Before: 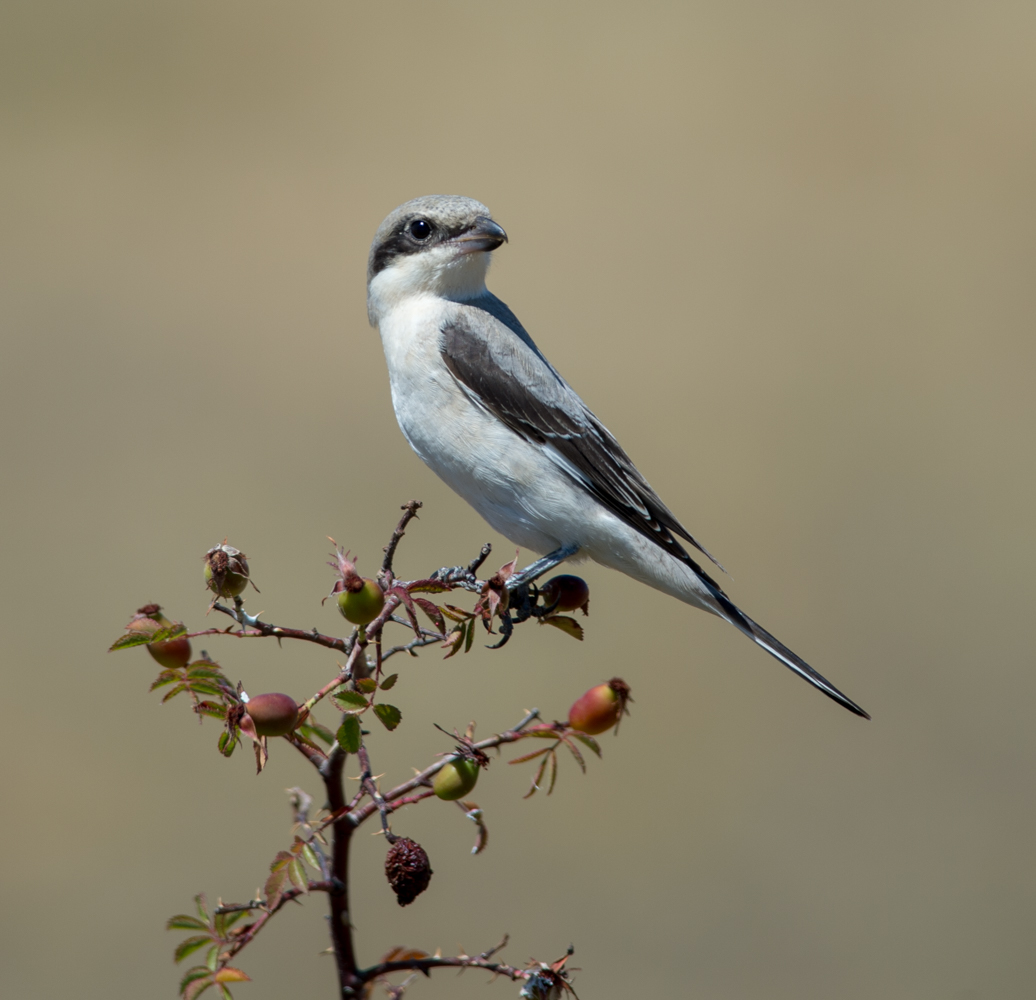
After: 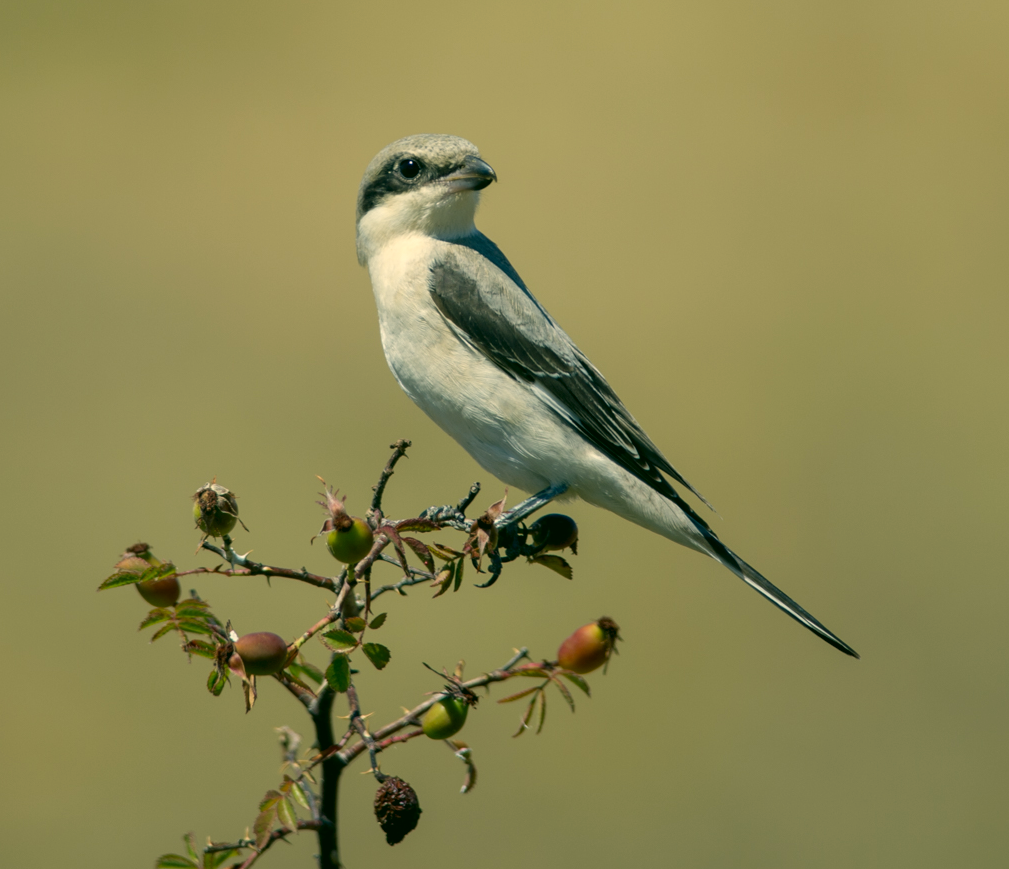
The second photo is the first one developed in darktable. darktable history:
crop: left 1.079%, top 6.163%, right 1.436%, bottom 6.888%
color correction: highlights a* 4.98, highlights b* 24.78, shadows a* -16.12, shadows b* 3.94
